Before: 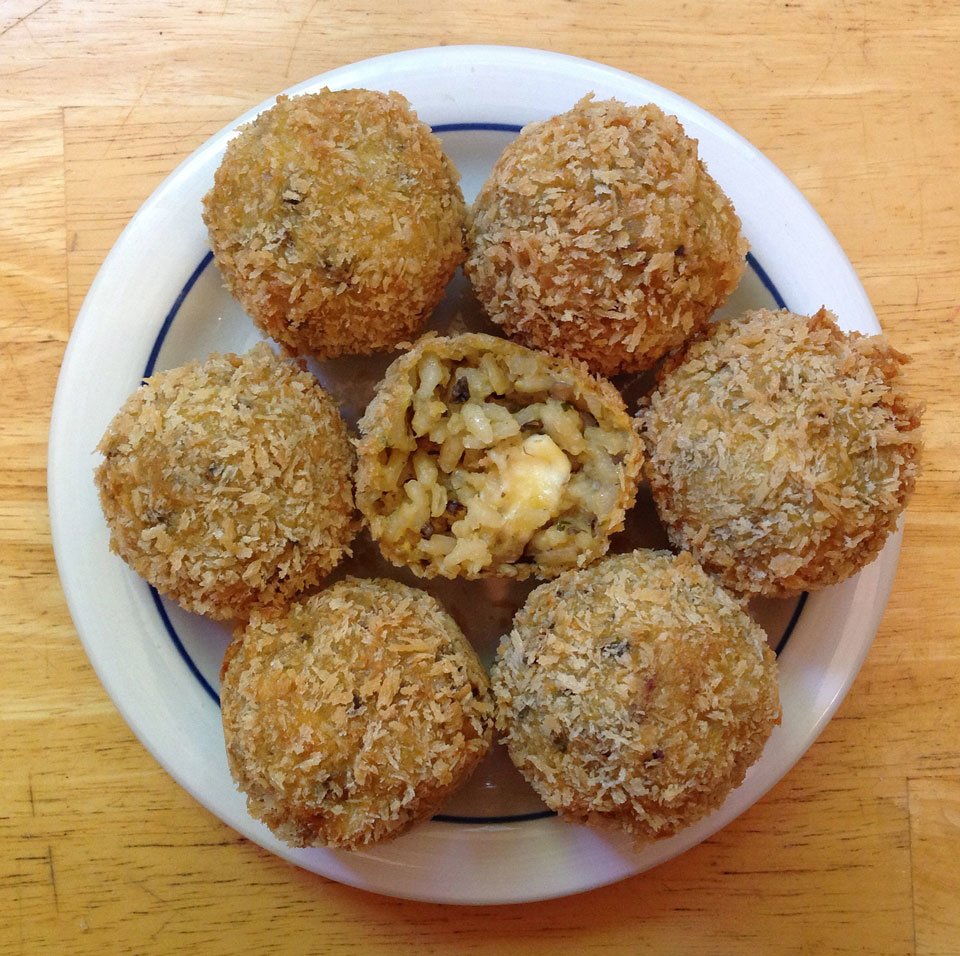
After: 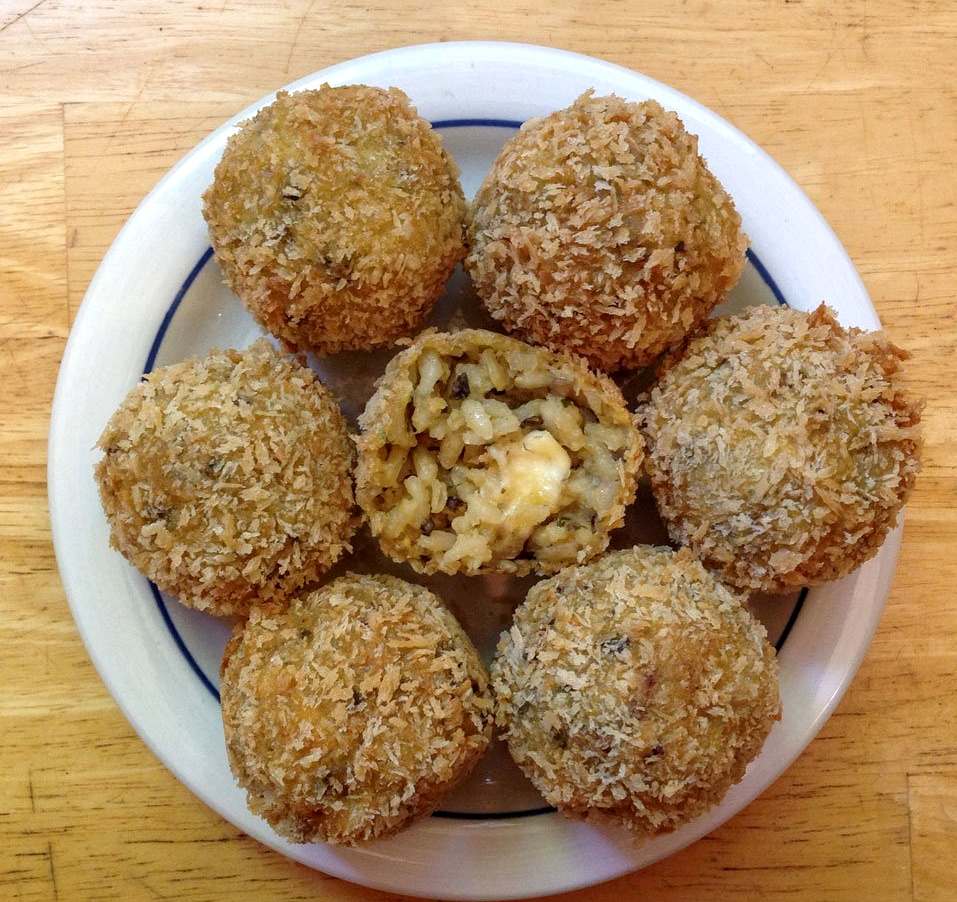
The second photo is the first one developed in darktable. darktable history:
local contrast: on, module defaults
crop: top 0.458%, right 0.263%, bottom 5.108%
